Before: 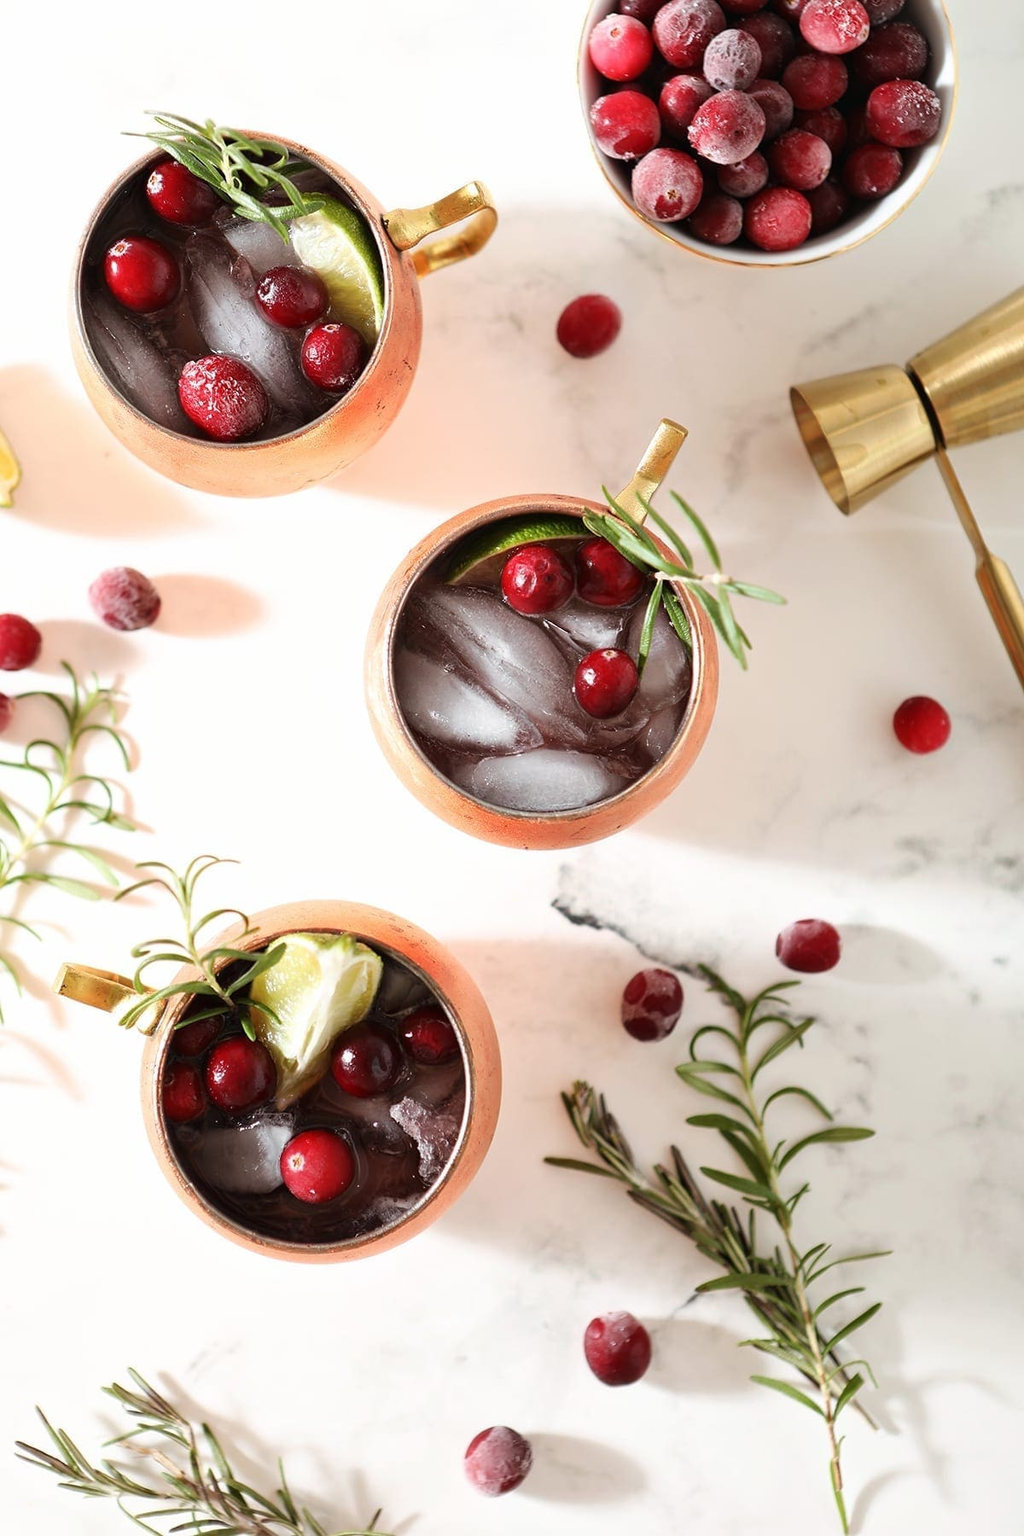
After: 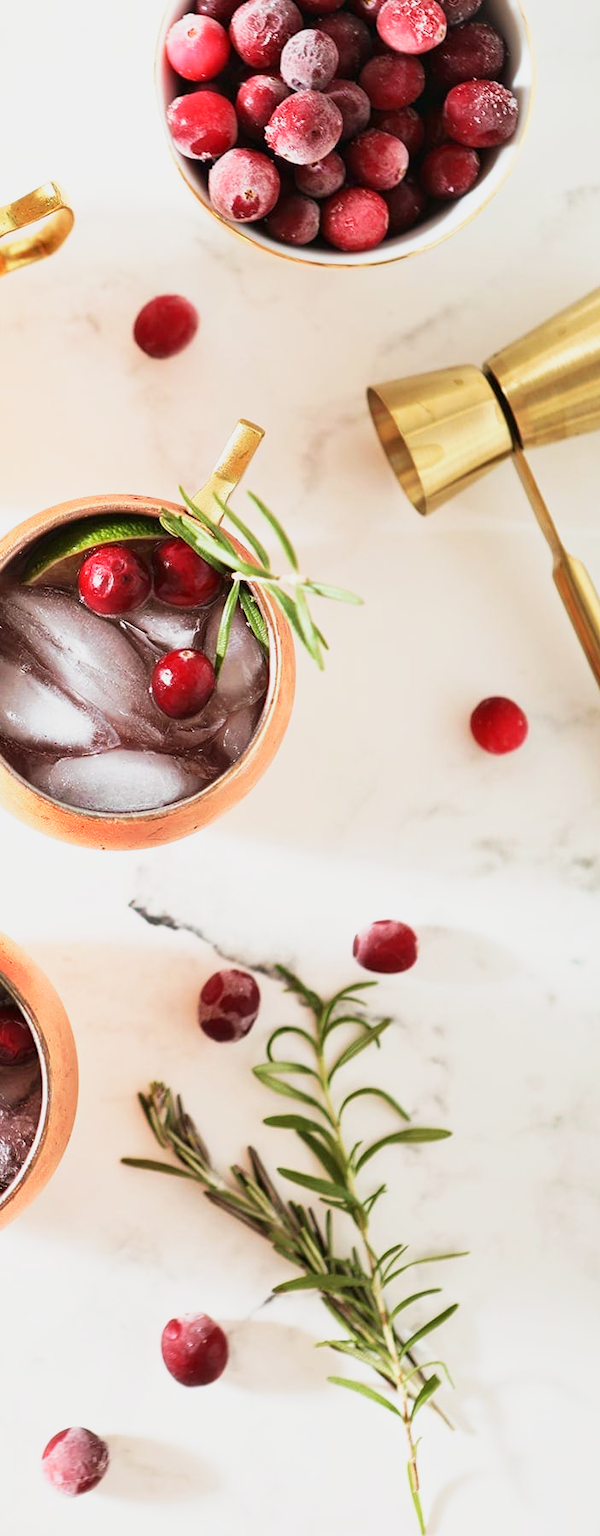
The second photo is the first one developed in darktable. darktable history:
base curve: curves: ch0 [(0, 0) (0.088, 0.125) (0.176, 0.251) (0.354, 0.501) (0.613, 0.749) (1, 0.877)], preserve colors none
crop: left 41.402%
velvia: on, module defaults
